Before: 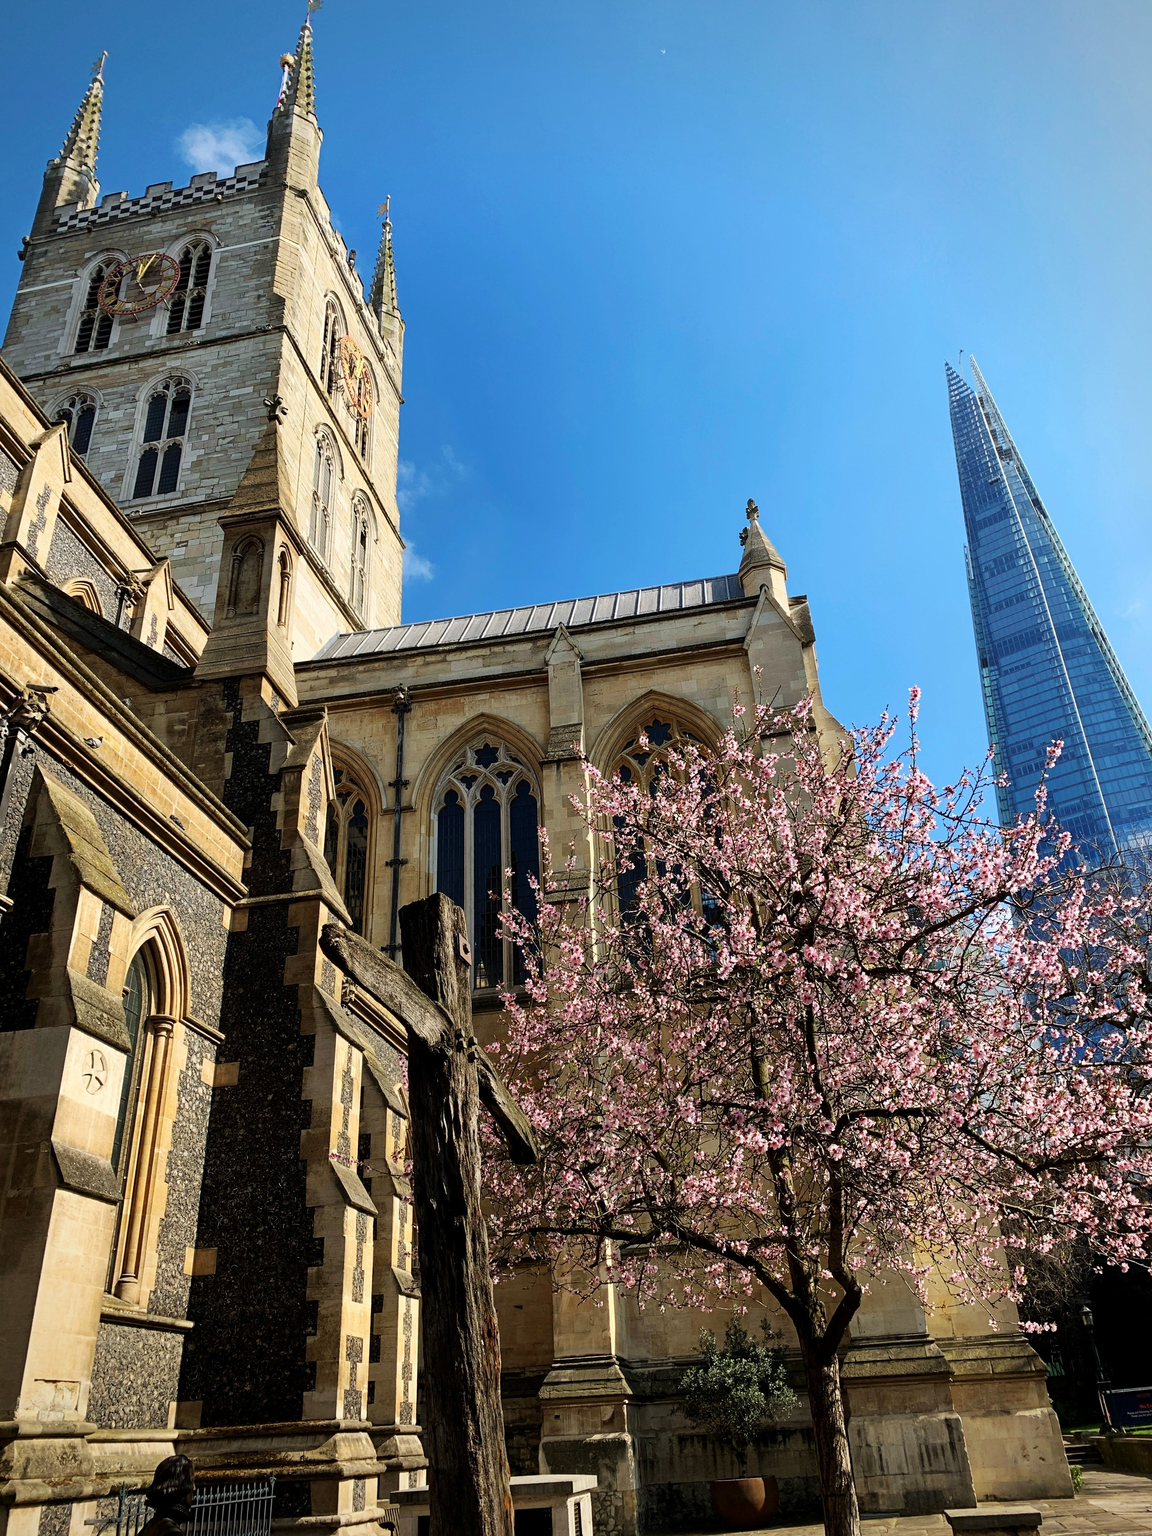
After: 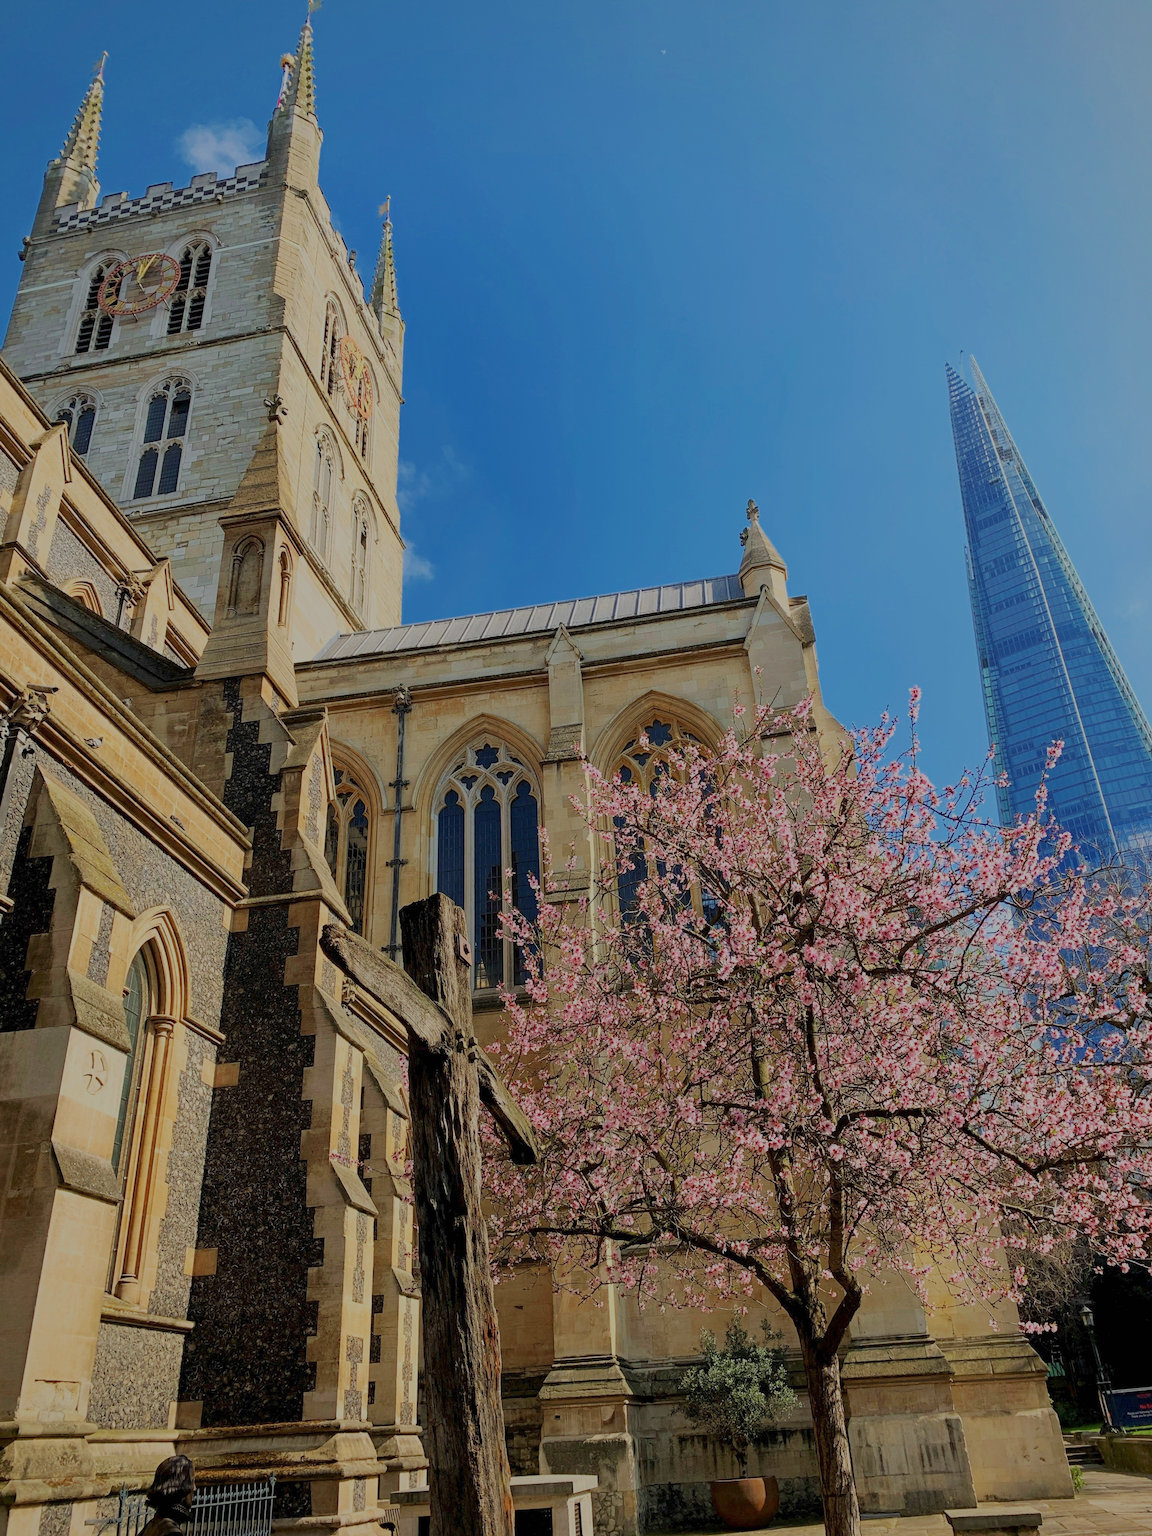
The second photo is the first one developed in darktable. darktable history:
filmic rgb: black relative exposure -14 EV, white relative exposure 8 EV, threshold 3 EV, hardness 3.74, latitude 50%, contrast 0.5, color science v5 (2021), contrast in shadows safe, contrast in highlights safe, enable highlight reconstruction true
tone curve: curves: ch0 [(0, 0) (0.003, 0.003) (0.011, 0.011) (0.025, 0.026) (0.044, 0.046) (0.069, 0.071) (0.1, 0.103) (0.136, 0.14) (0.177, 0.183) (0.224, 0.231) (0.277, 0.286) (0.335, 0.346) (0.399, 0.412) (0.468, 0.483) (0.543, 0.56) (0.623, 0.643) (0.709, 0.732) (0.801, 0.826) (0.898, 0.917) (1, 1)], preserve colors none
